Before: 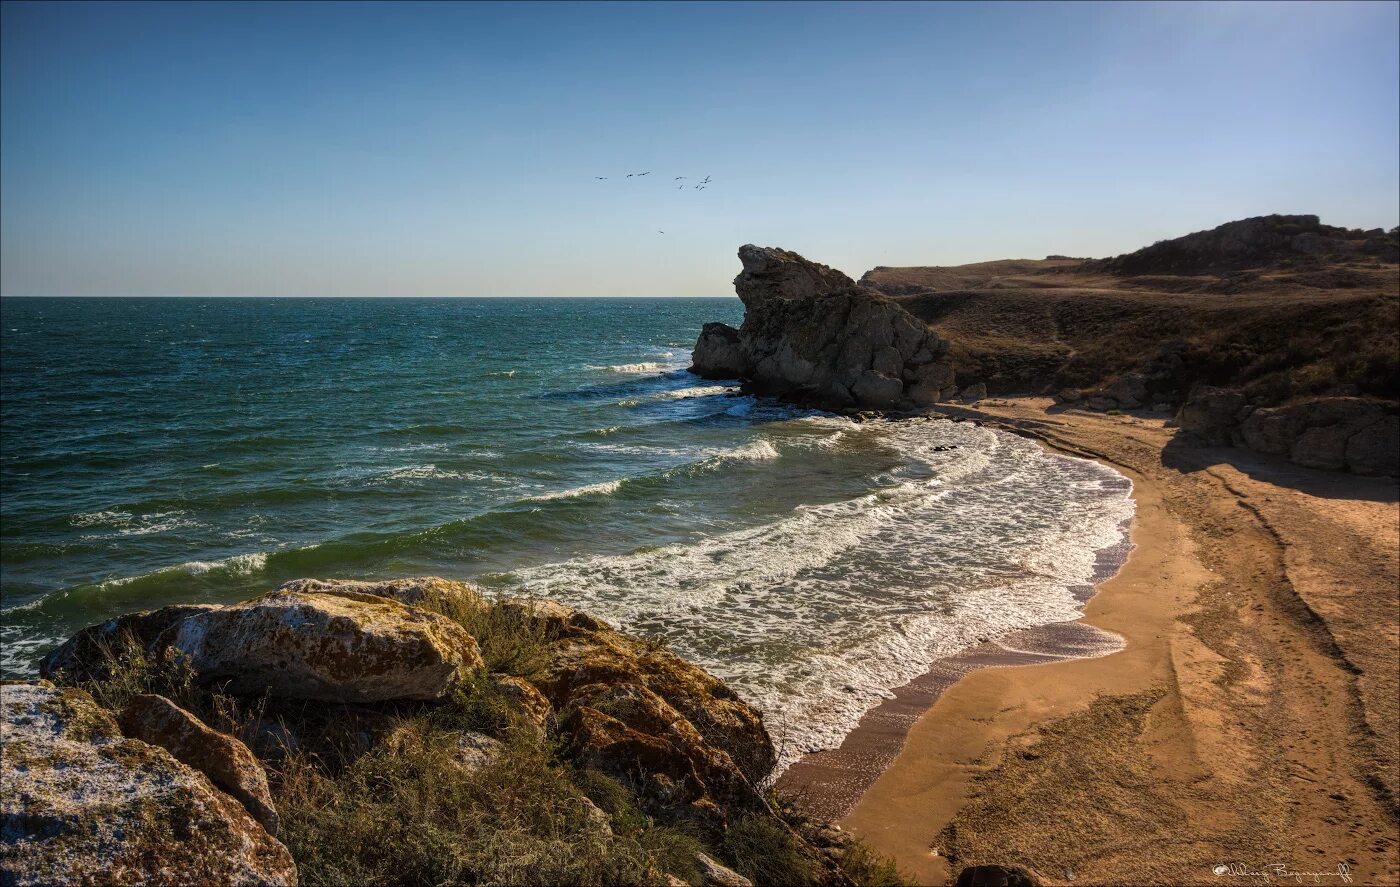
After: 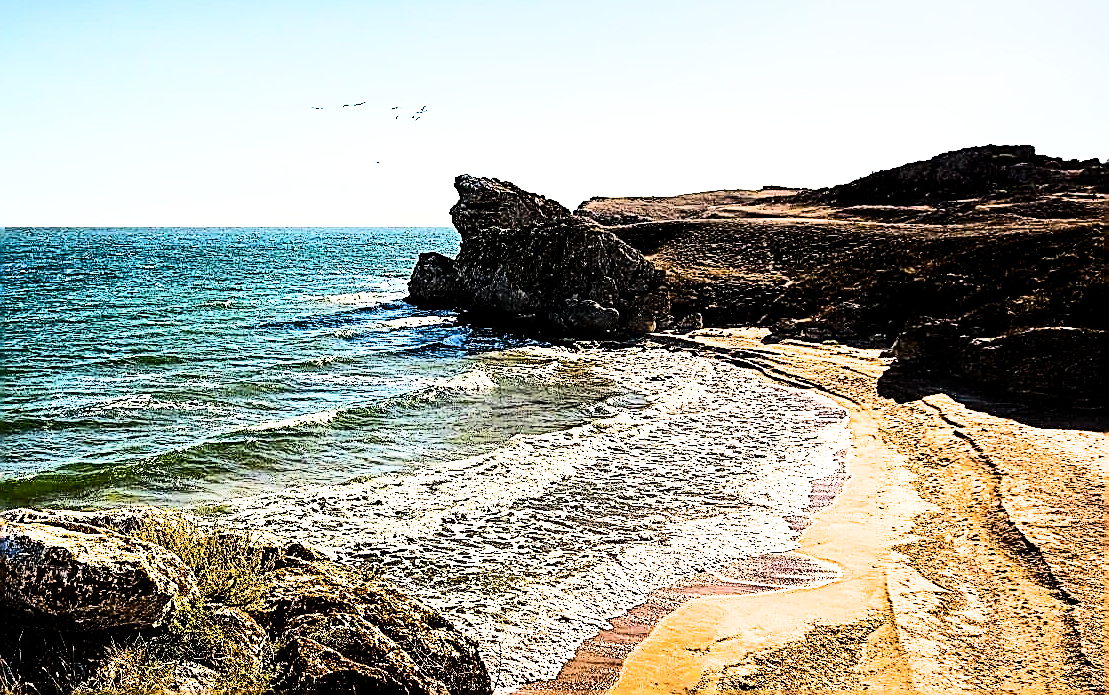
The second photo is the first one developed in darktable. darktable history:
crop and rotate: left 20.349%, top 8.059%, right 0.432%, bottom 13.479%
contrast brightness saturation: contrast 0.377, brightness 0.096
exposure: black level correction 0.001, exposure 1.399 EV, compensate highlight preservation false
color balance rgb: global offset › luminance -0.885%, perceptual saturation grading › global saturation 31.071%, perceptual brilliance grading › highlights 17.75%, perceptual brilliance grading › mid-tones 31.054%, perceptual brilliance grading › shadows -31.167%, global vibrance 0.461%
sharpen: amount 1.877
local contrast: mode bilateral grid, contrast 20, coarseness 51, detail 119%, midtone range 0.2
filmic rgb: black relative exposure -5.06 EV, white relative exposure 3.99 EV, hardness 2.9, contrast 1.297, highlights saturation mix -30.31%
